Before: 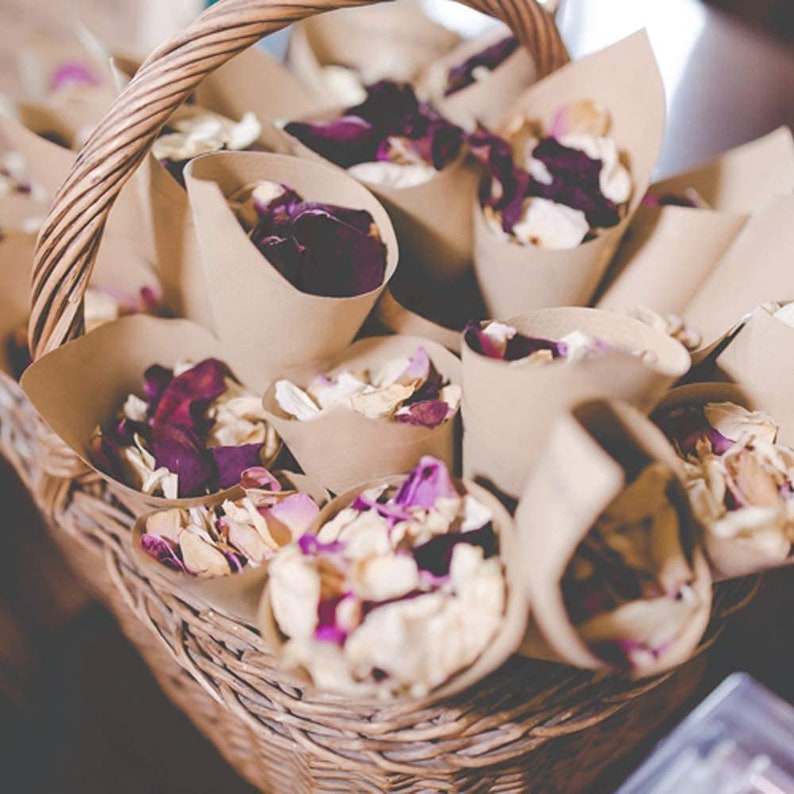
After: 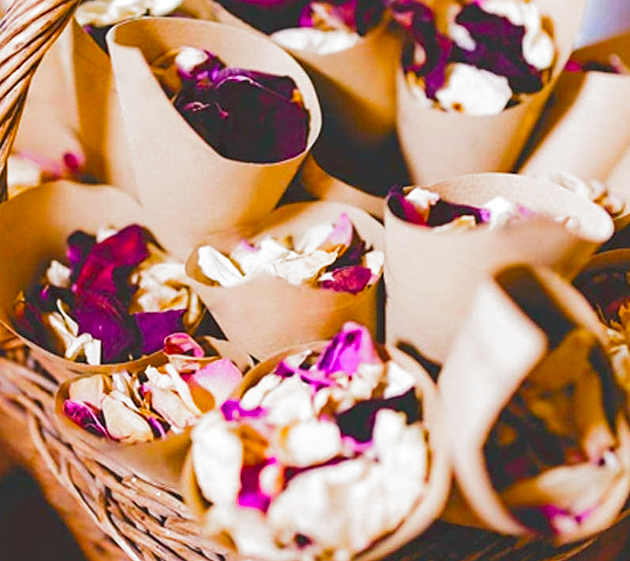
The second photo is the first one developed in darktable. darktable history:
crop: left 9.712%, top 16.928%, right 10.845%, bottom 12.332%
color balance rgb: linear chroma grading › global chroma 25%, perceptual saturation grading › global saturation 50%
sharpen: amount 0.2
filmic rgb: black relative exposure -8.2 EV, white relative exposure 2.2 EV, threshold 3 EV, hardness 7.11, latitude 75%, contrast 1.325, highlights saturation mix -2%, shadows ↔ highlights balance 30%, preserve chrominance no, color science v5 (2021), contrast in shadows safe, contrast in highlights safe, enable highlight reconstruction true
